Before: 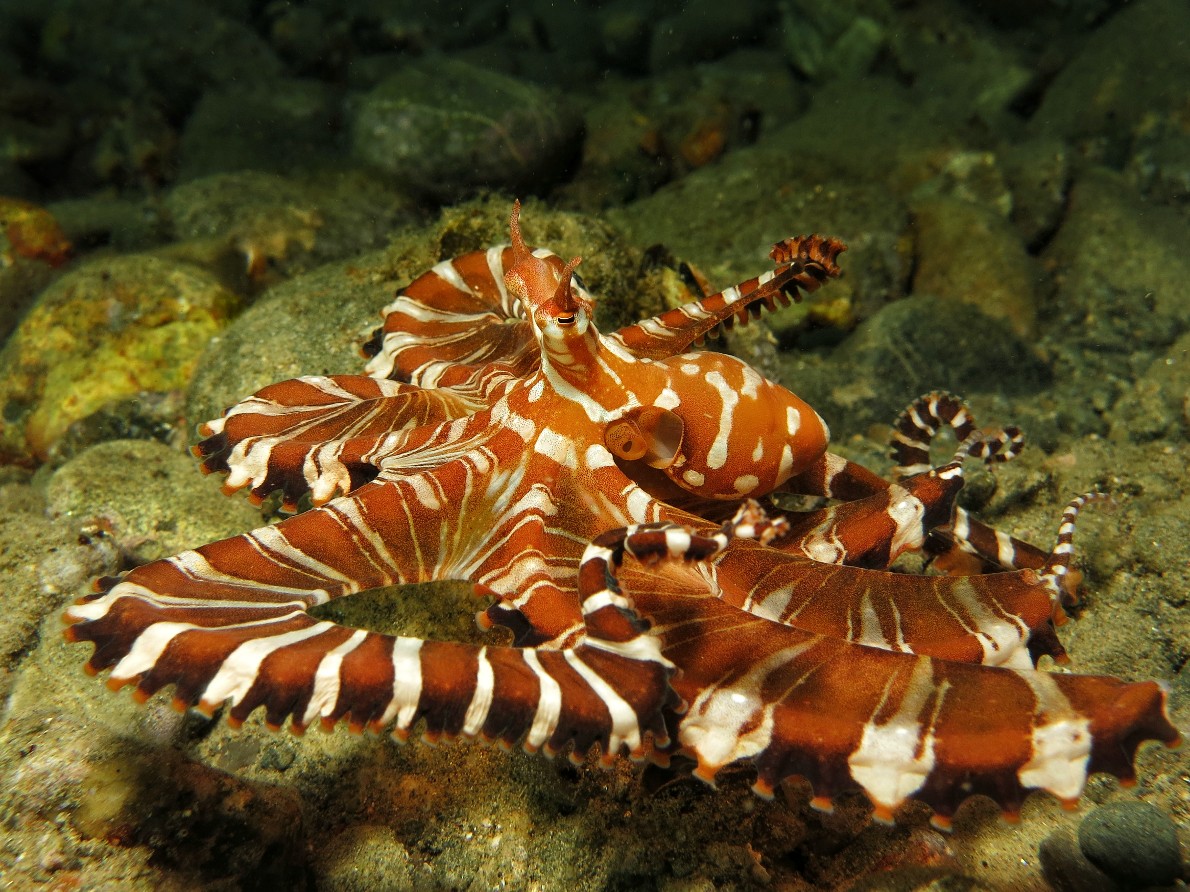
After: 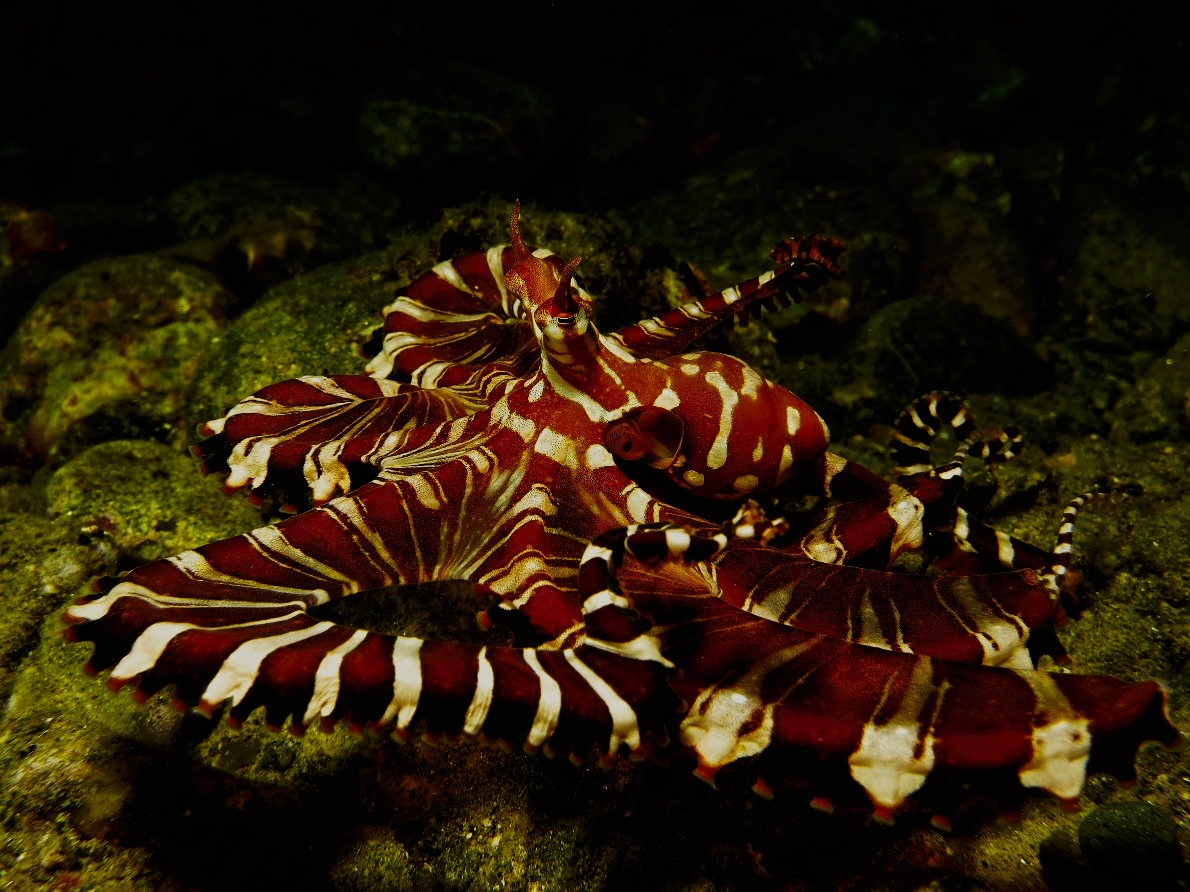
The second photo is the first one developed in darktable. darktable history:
white balance: red 0.988, blue 1.017
tone curve: curves: ch0 [(0, 0) (0.003, 0.005) (0.011, 0.006) (0.025, 0.004) (0.044, 0.004) (0.069, 0.007) (0.1, 0.014) (0.136, 0.018) (0.177, 0.034) (0.224, 0.065) (0.277, 0.089) (0.335, 0.143) (0.399, 0.219) (0.468, 0.327) (0.543, 0.455) (0.623, 0.63) (0.709, 0.786) (0.801, 0.87) (0.898, 0.922) (1, 1)], preserve colors none
color balance: lift [1.005, 1.002, 0.998, 0.998], gamma [1, 1.021, 1.02, 0.979], gain [0.923, 1.066, 1.056, 0.934]
filmic rgb: middle gray luminance 30%, black relative exposure -9 EV, white relative exposure 7 EV, threshold 6 EV, target black luminance 0%, hardness 2.94, latitude 2.04%, contrast 0.963, highlights saturation mix 5%, shadows ↔ highlights balance 12.16%, add noise in highlights 0, preserve chrominance no, color science v3 (2019), use custom middle-gray values true, iterations of high-quality reconstruction 0, contrast in highlights soft, enable highlight reconstruction true
contrast equalizer: y [[0.5, 0.504, 0.515, 0.527, 0.535, 0.534], [0.5 ×6], [0.491, 0.387, 0.179, 0.068, 0.068, 0.068], [0 ×5, 0.023], [0 ×6]]
